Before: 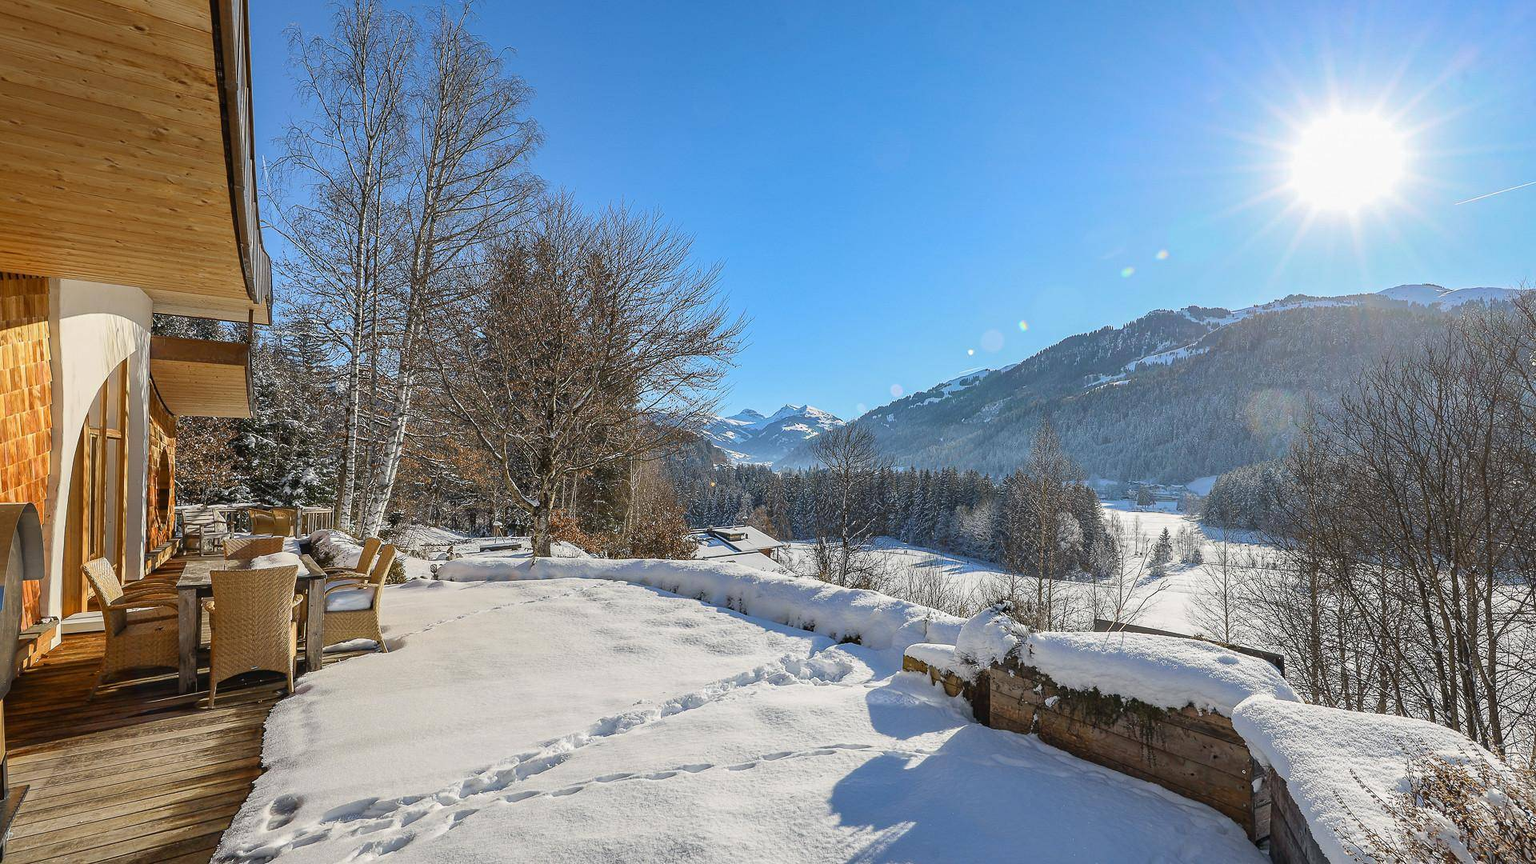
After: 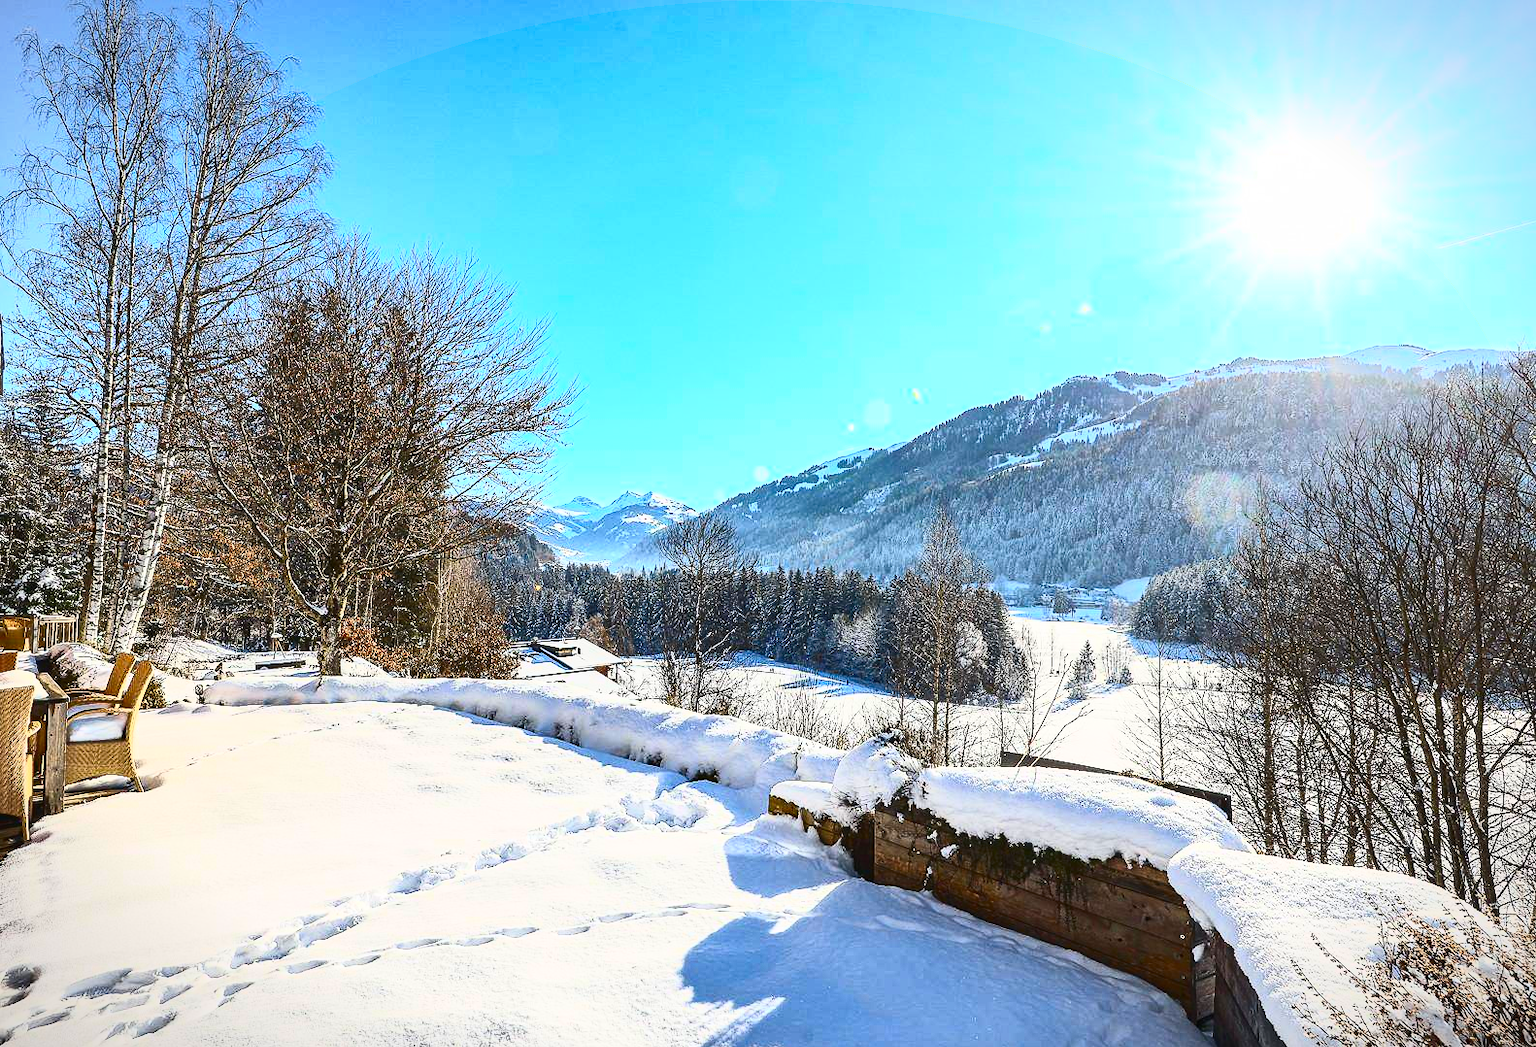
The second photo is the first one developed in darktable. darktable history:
vignetting: fall-off start 100%, fall-off radius 64.94%, automatic ratio true, unbound false
contrast brightness saturation: contrast 0.62, brightness 0.34, saturation 0.14
color correction: saturation 1.34
crop: left 17.582%, bottom 0.031%
